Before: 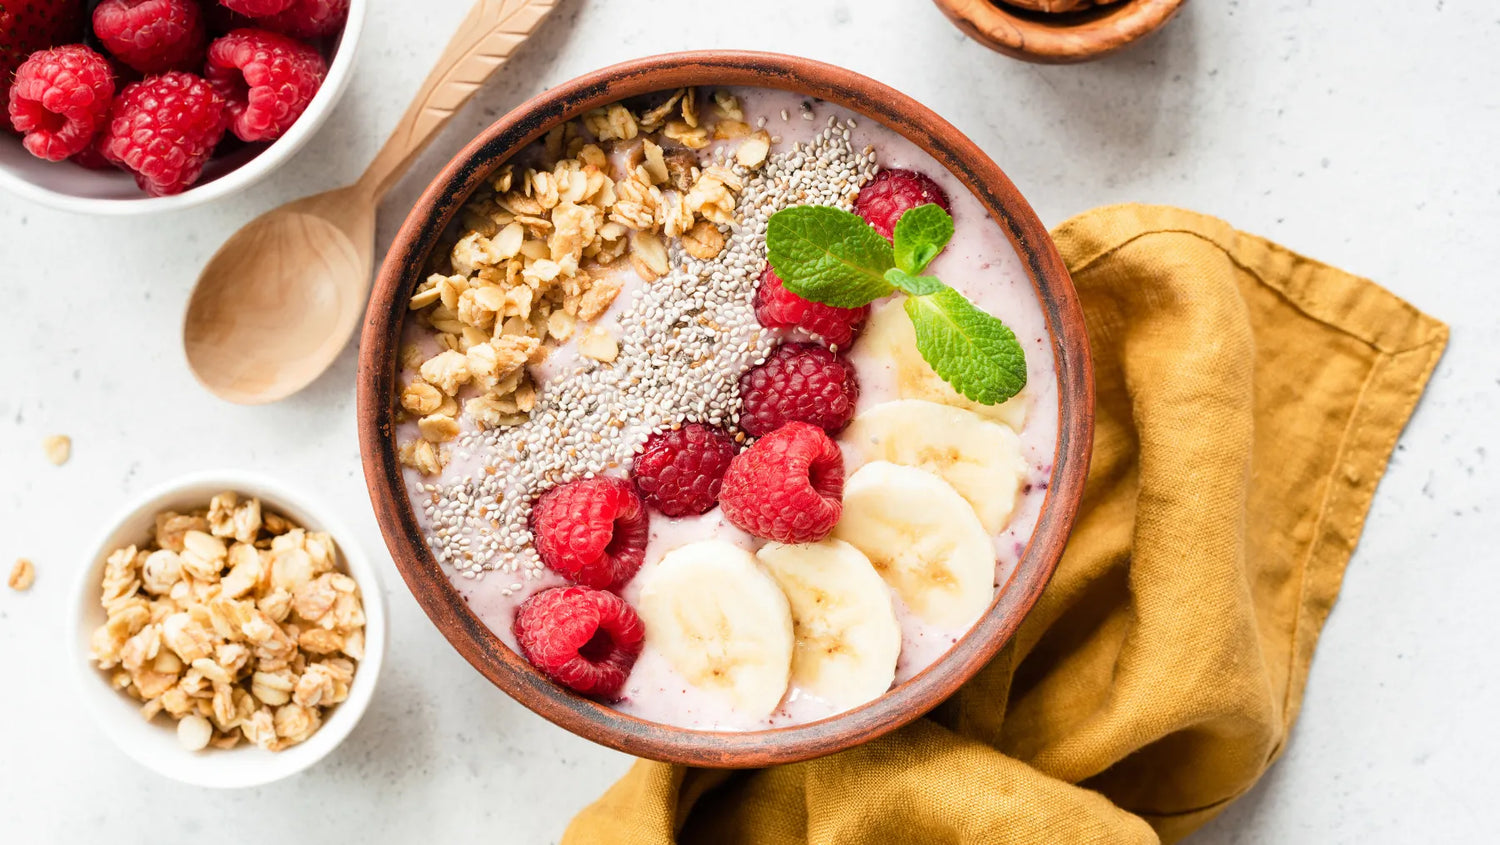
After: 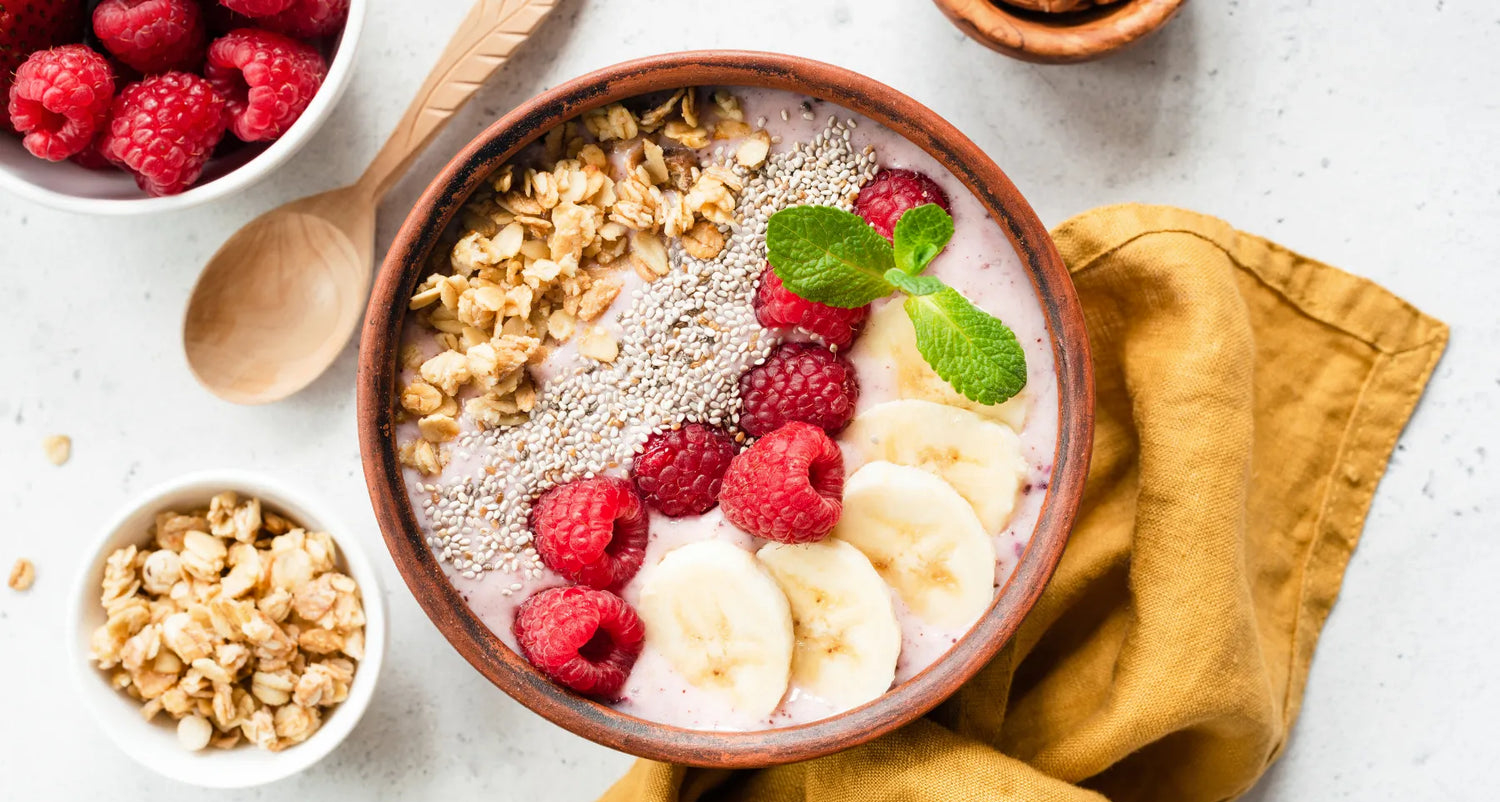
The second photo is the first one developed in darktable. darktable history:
crop and rotate: top 0.001%, bottom 5.057%
shadows and highlights: shadows 20.66, highlights -19.53, soften with gaussian
